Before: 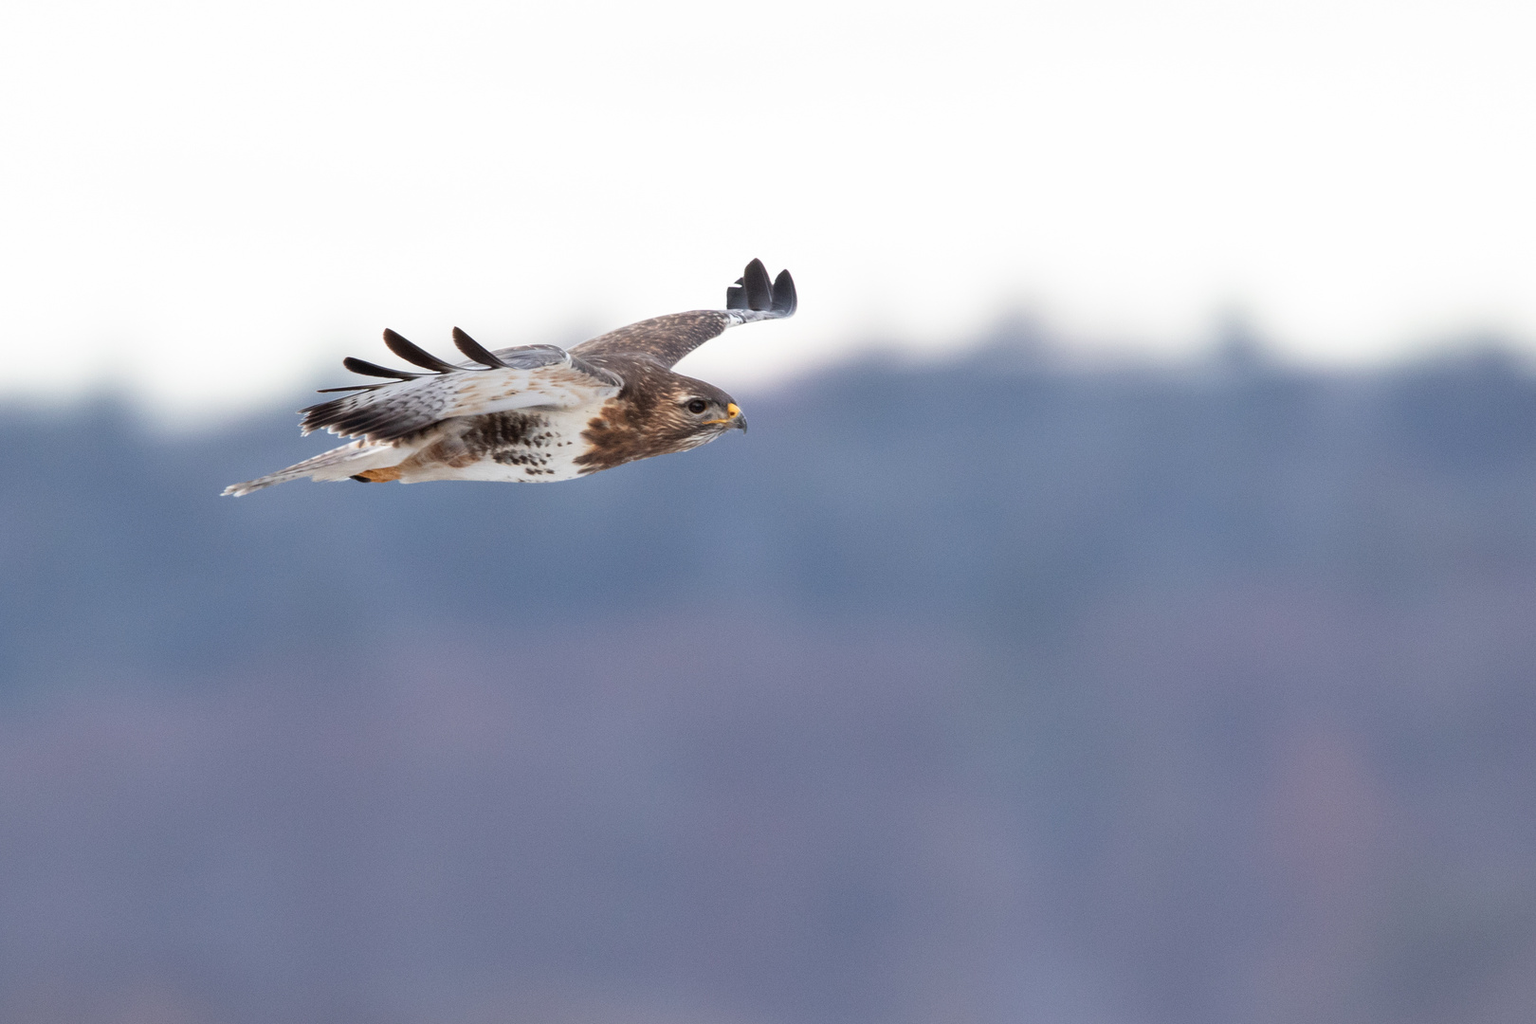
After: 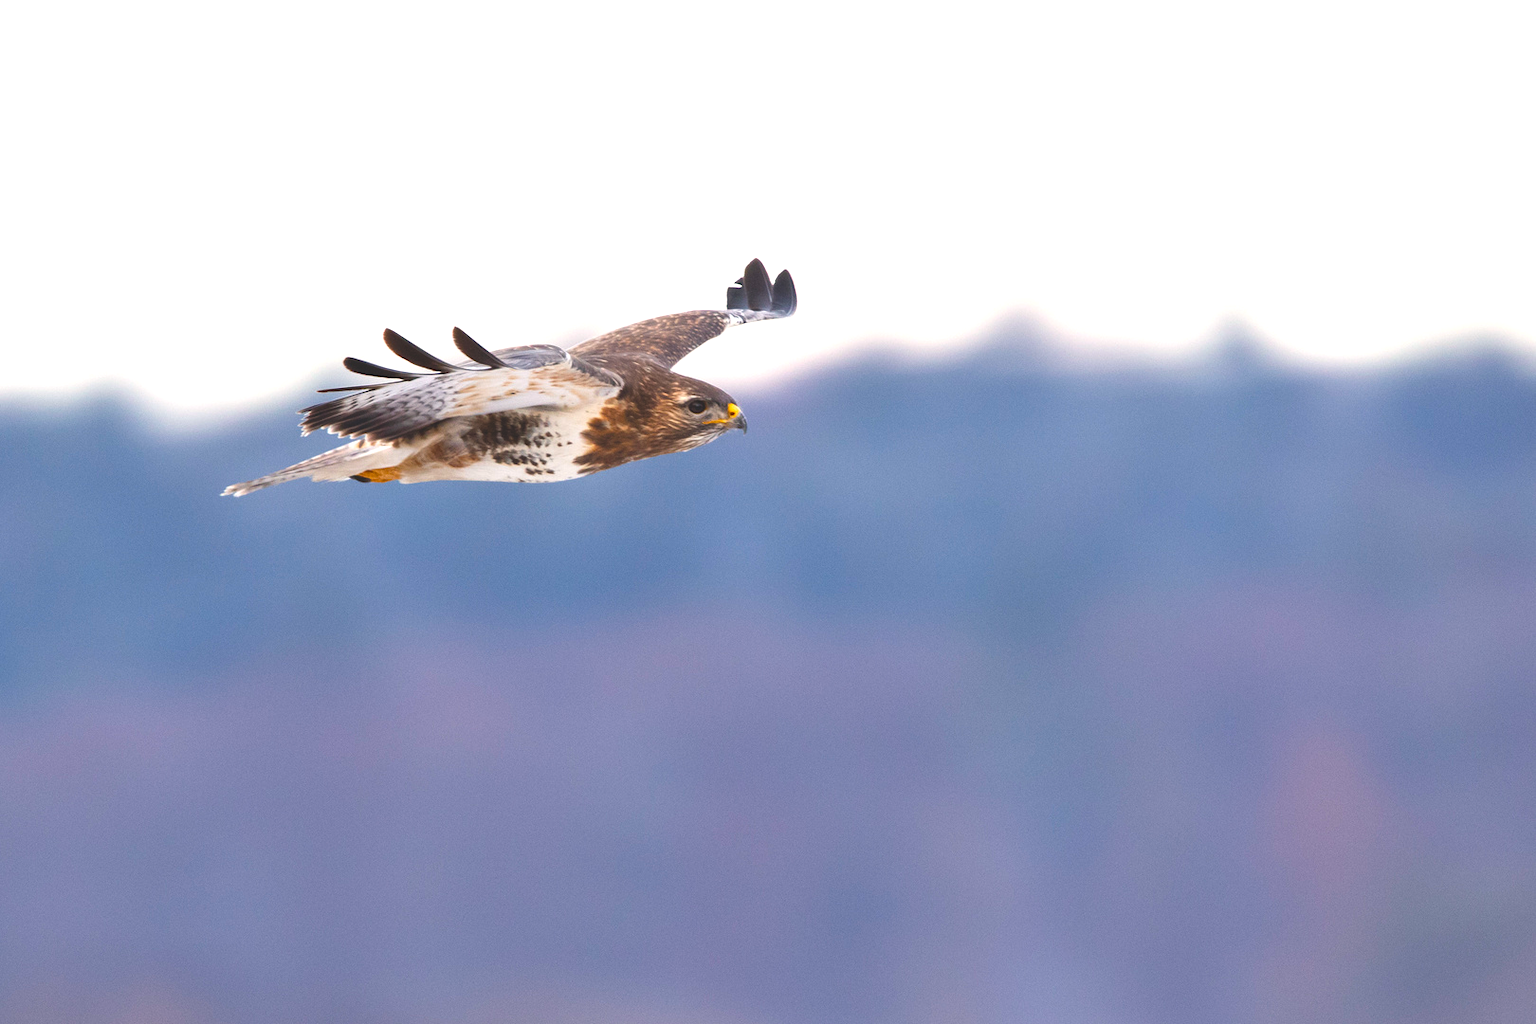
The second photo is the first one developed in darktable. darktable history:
color balance rgb: highlights gain › chroma 1.732%, highlights gain › hue 55.68°, global offset › luminance 1.993%, linear chroma grading › global chroma 25.276%, perceptual saturation grading › global saturation 15.185%, perceptual saturation grading › highlights -19.179%, perceptual saturation grading › shadows 20.263%, perceptual brilliance grading › highlights 11.416%, global vibrance 30.427%
